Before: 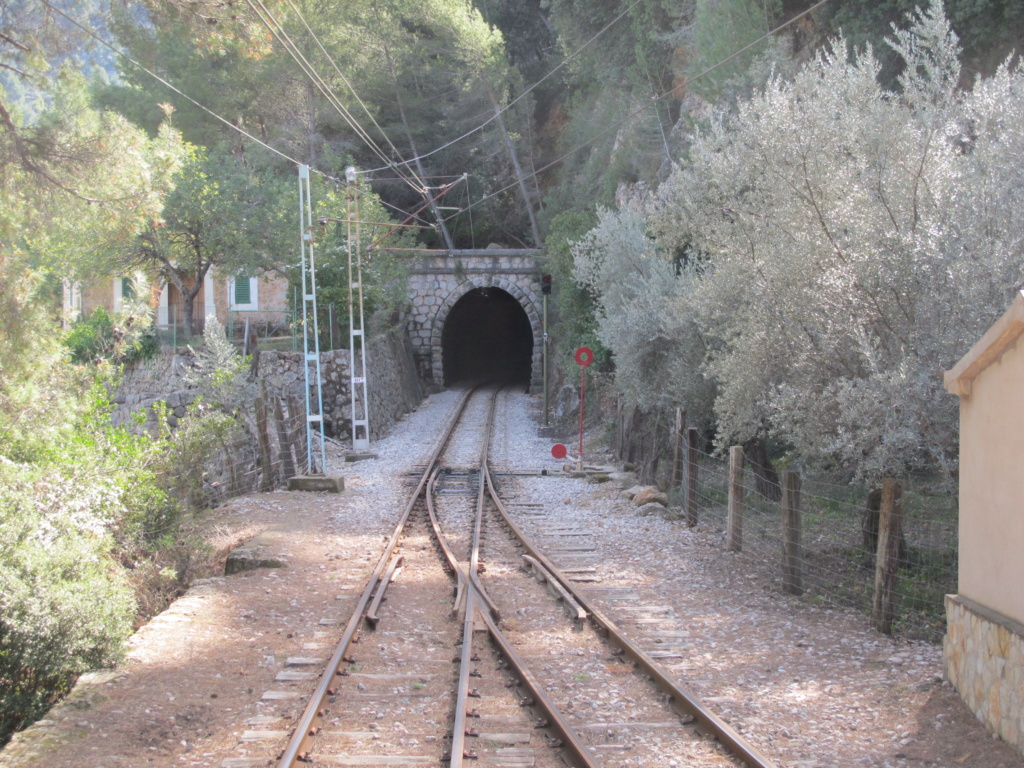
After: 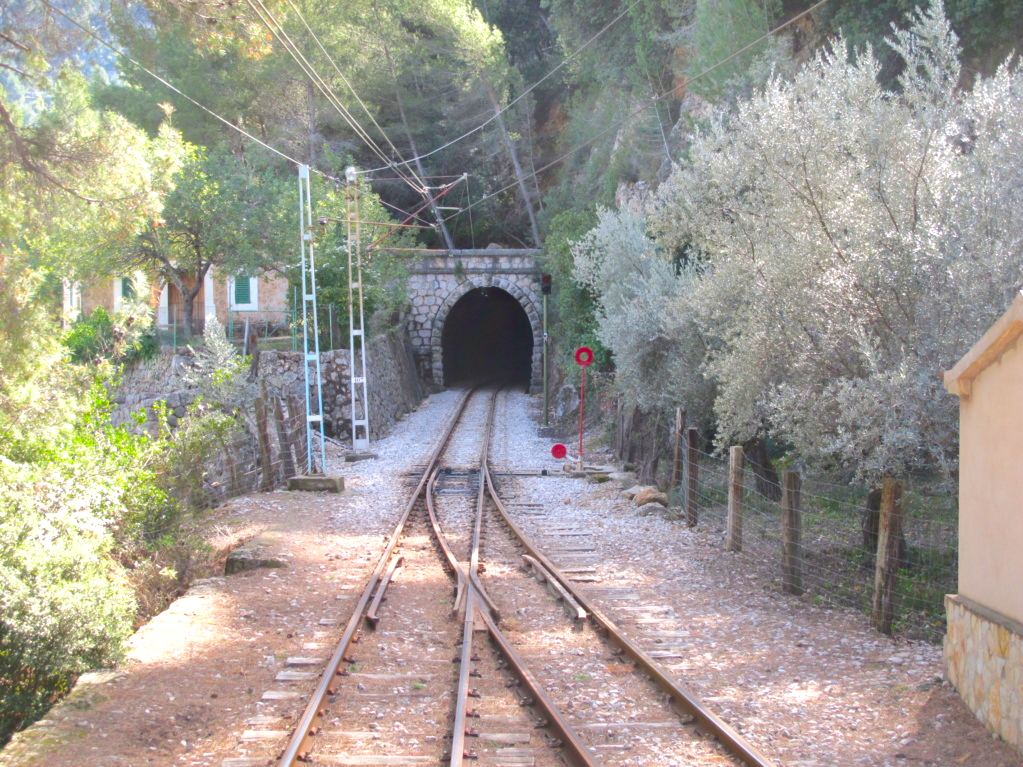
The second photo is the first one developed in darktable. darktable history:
exposure: compensate exposure bias true, compensate highlight preservation false
crop and rotate: left 0.072%, bottom 0.008%
contrast brightness saturation: contrast 0.137
shadows and highlights: on, module defaults
color balance rgb: perceptual saturation grading › global saturation 24.071%, perceptual saturation grading › highlights -24.177%, perceptual saturation grading › mid-tones 24.33%, perceptual saturation grading › shadows 41.17%, perceptual brilliance grading › global brilliance 11.014%, global vibrance 20%
